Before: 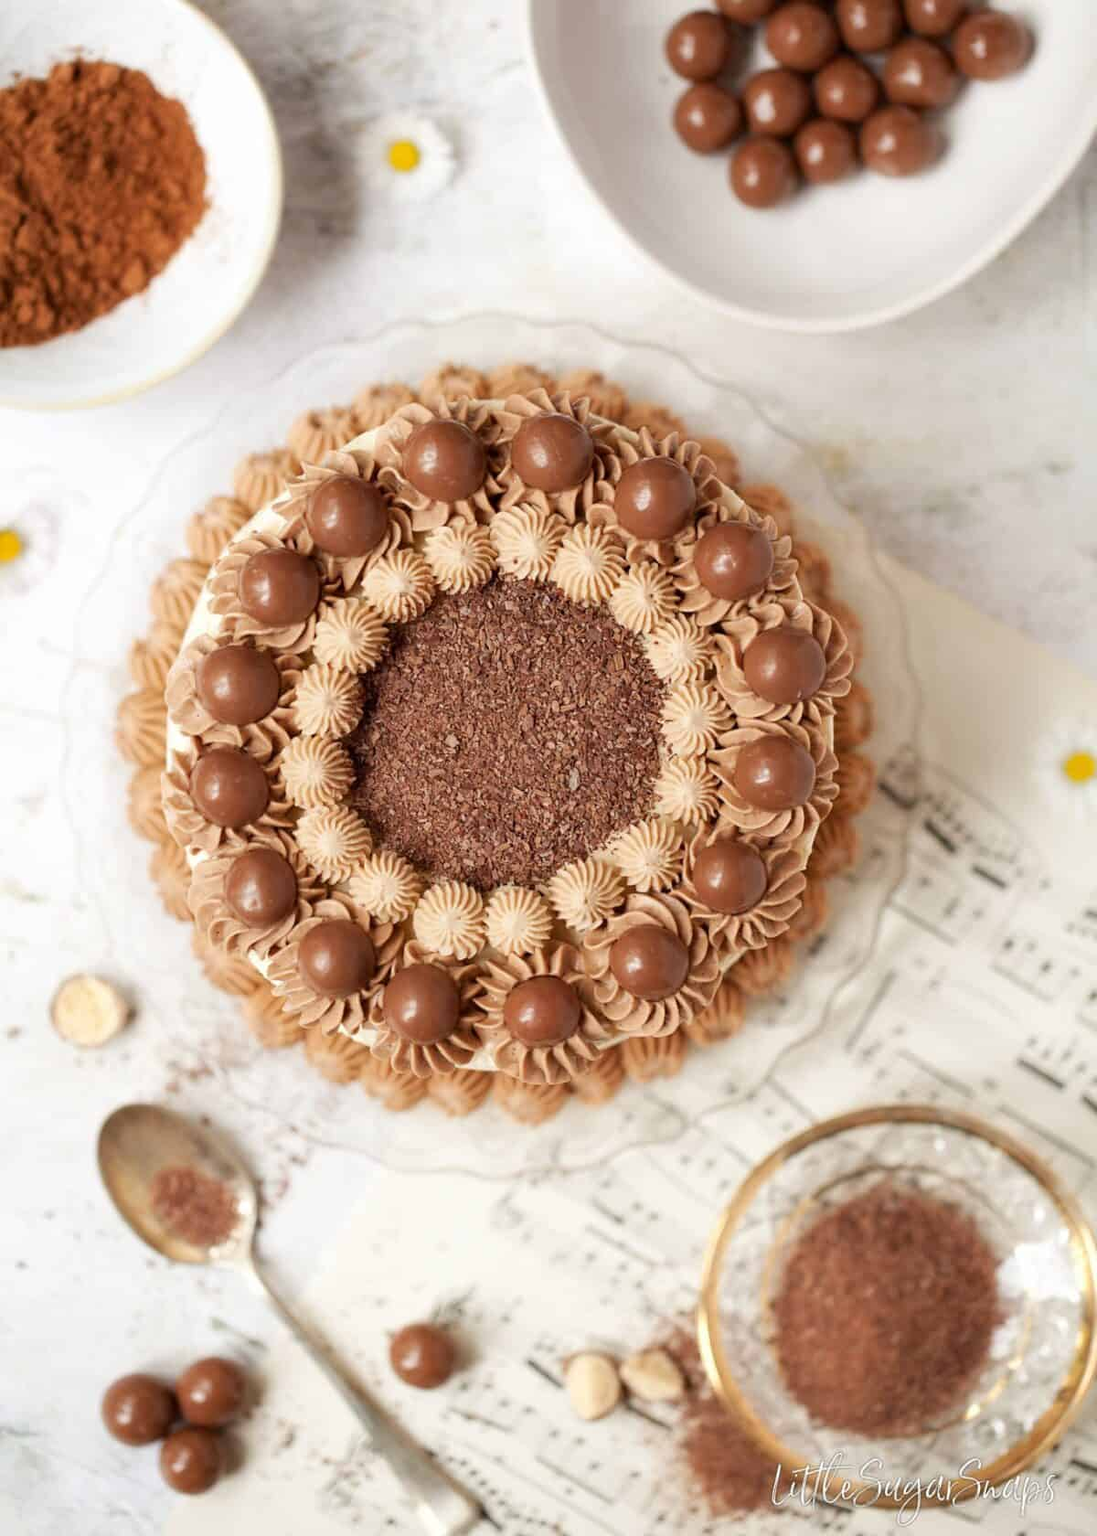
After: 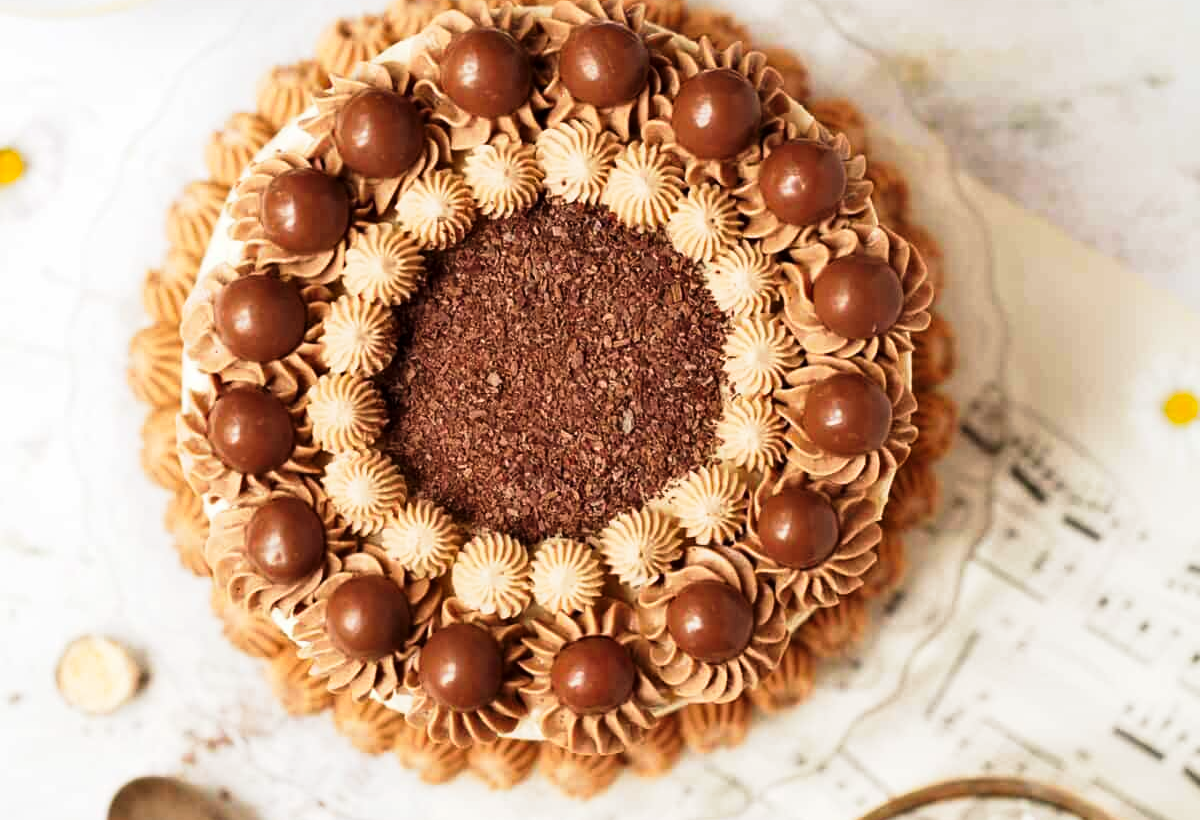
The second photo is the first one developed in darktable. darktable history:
crop and rotate: top 25.713%, bottom 25.473%
tone curve: curves: ch0 [(0, 0) (0.042, 0.01) (0.223, 0.123) (0.59, 0.574) (0.802, 0.868) (1, 1)], preserve colors none
